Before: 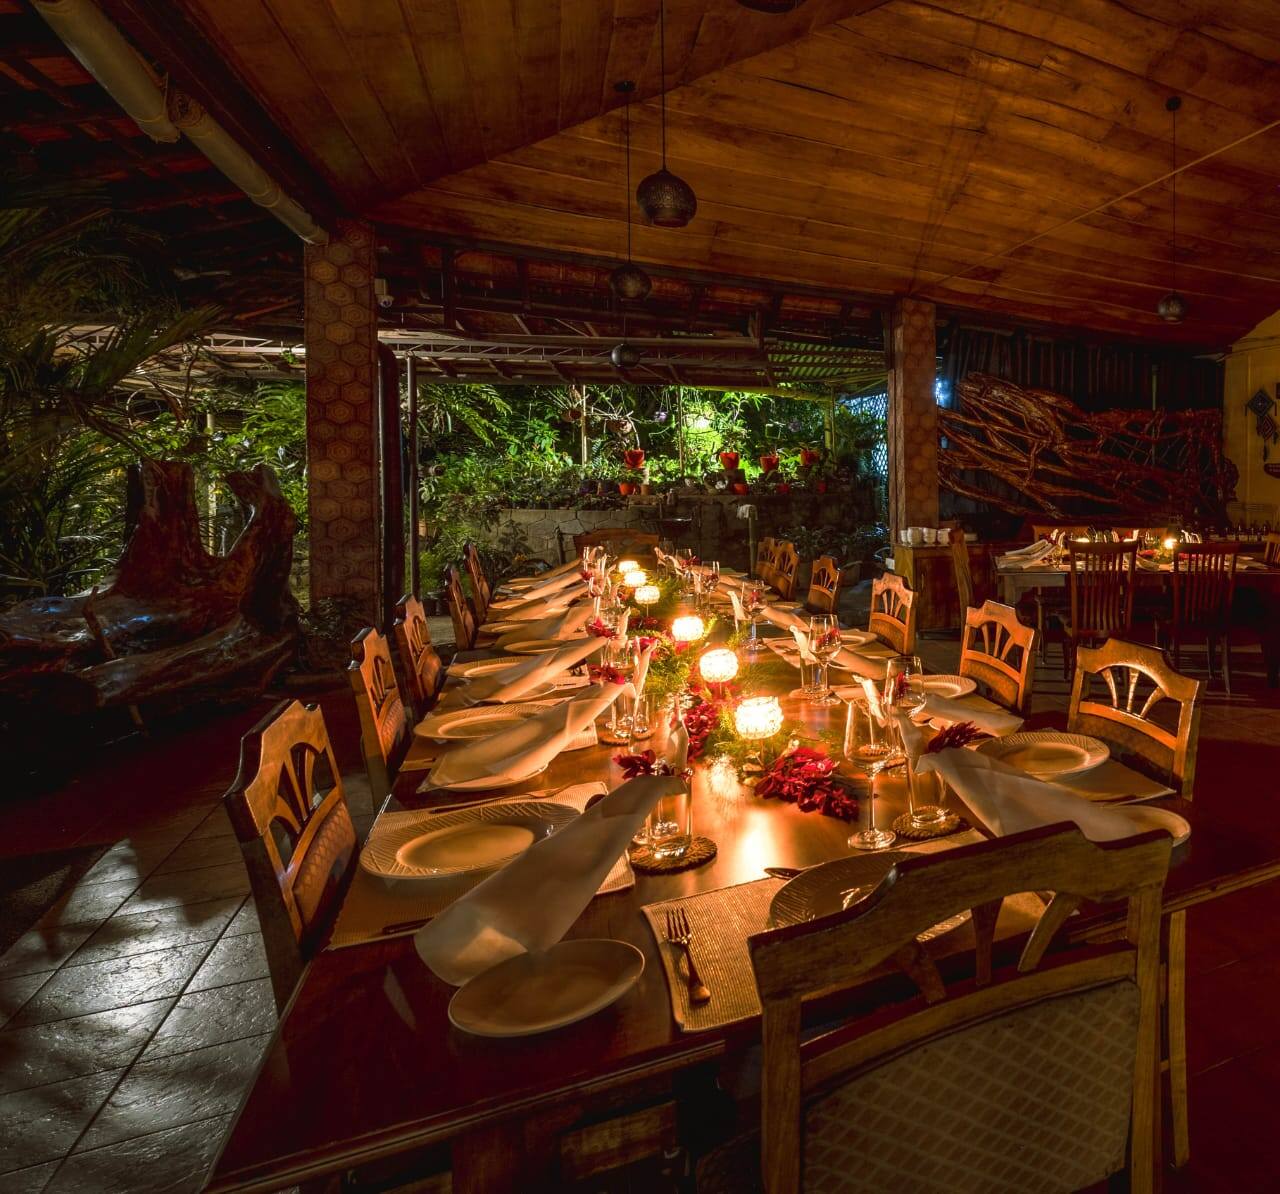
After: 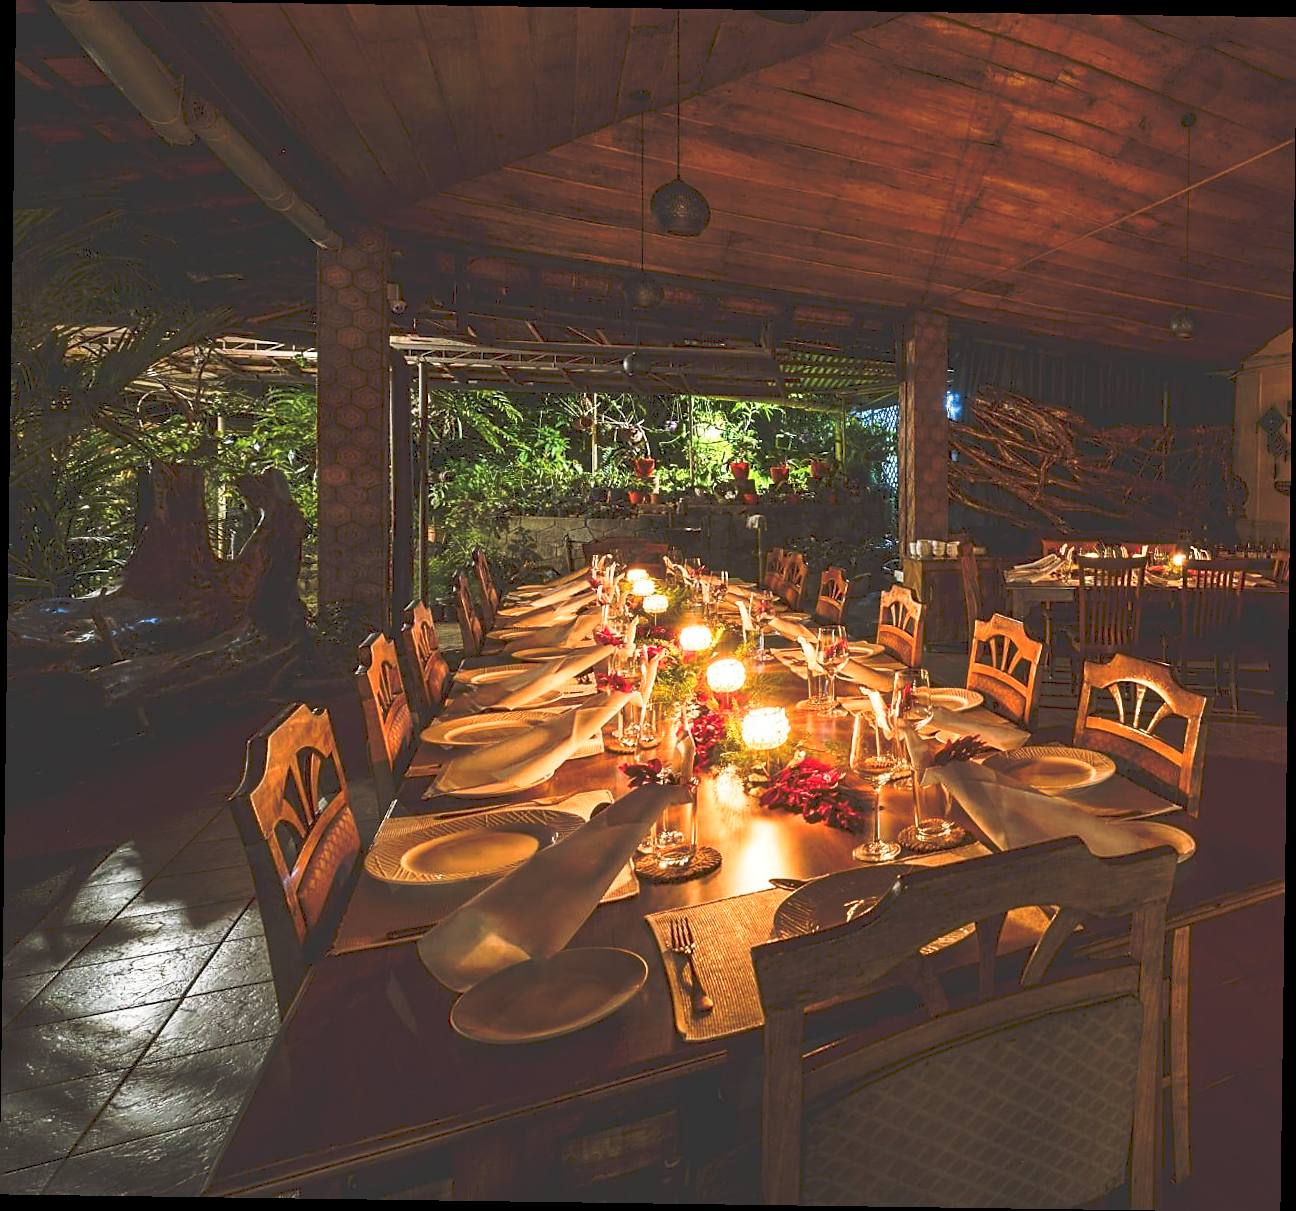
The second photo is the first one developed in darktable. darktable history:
tone curve: curves: ch0 [(0, 0) (0.003, 0.203) (0.011, 0.203) (0.025, 0.21) (0.044, 0.22) (0.069, 0.231) (0.1, 0.243) (0.136, 0.255) (0.177, 0.277) (0.224, 0.305) (0.277, 0.346) (0.335, 0.412) (0.399, 0.492) (0.468, 0.571) (0.543, 0.658) (0.623, 0.75) (0.709, 0.837) (0.801, 0.905) (0.898, 0.955) (1, 1)], preserve colors none
rotate and perspective: rotation 0.8°, automatic cropping off
sharpen: on, module defaults
